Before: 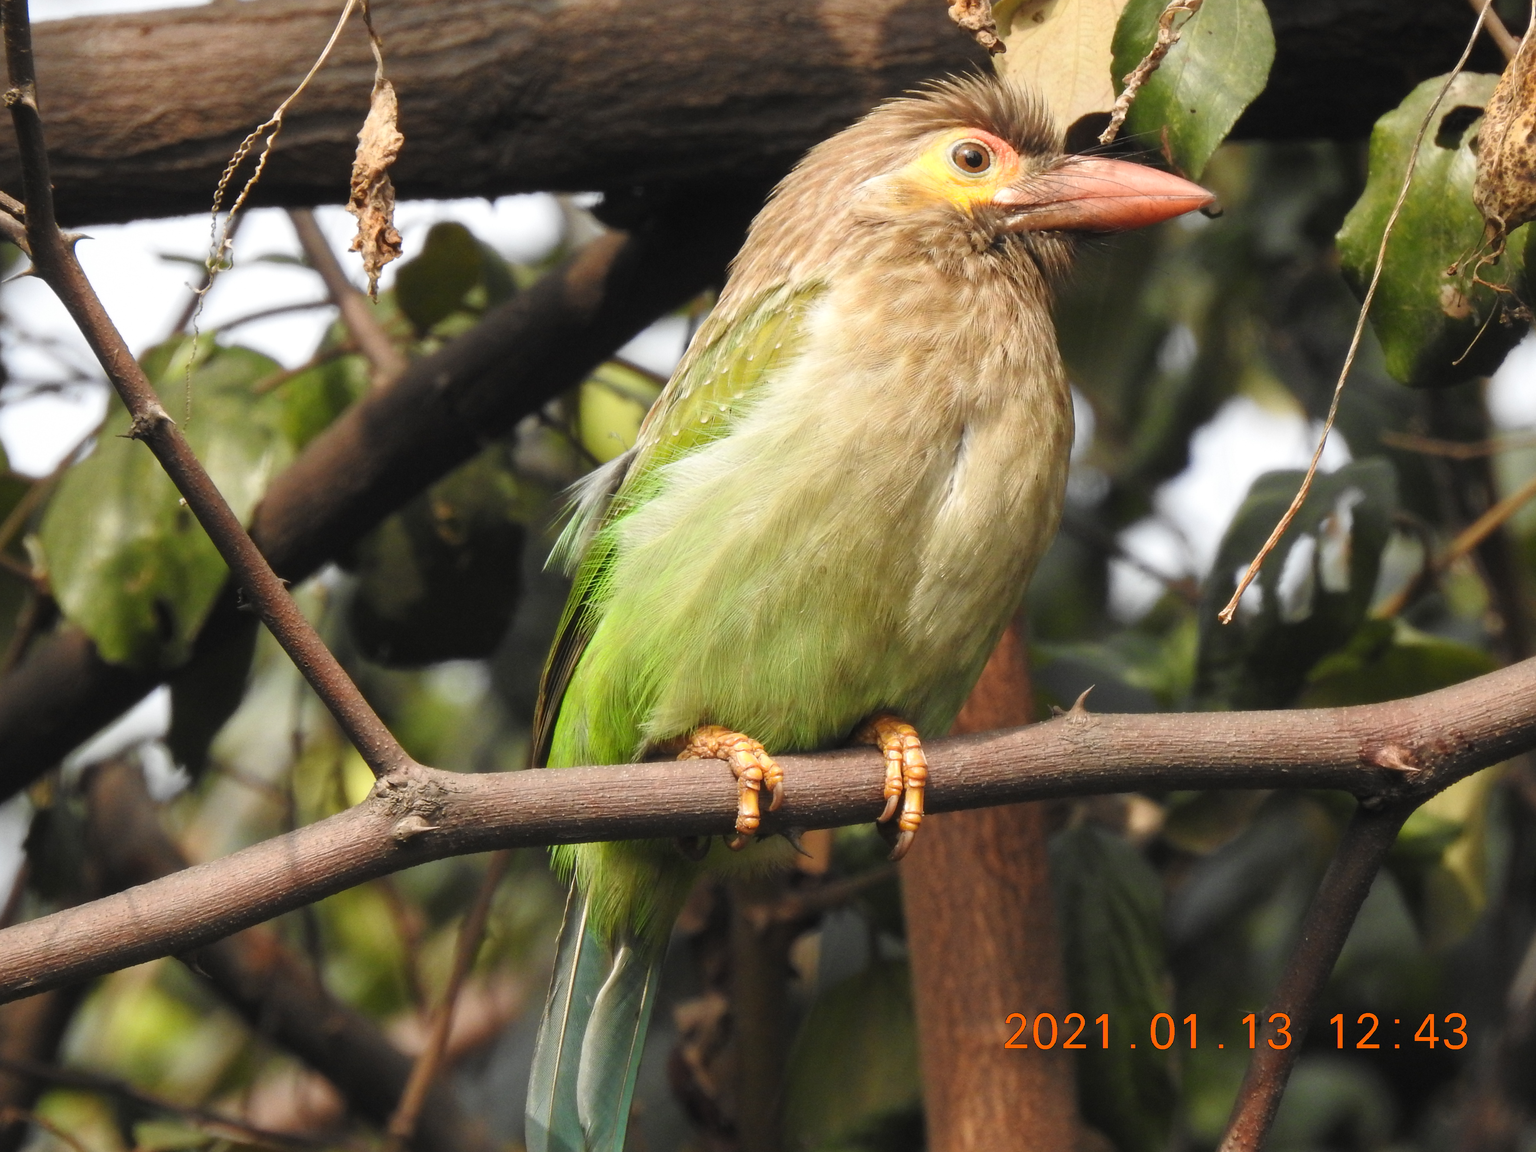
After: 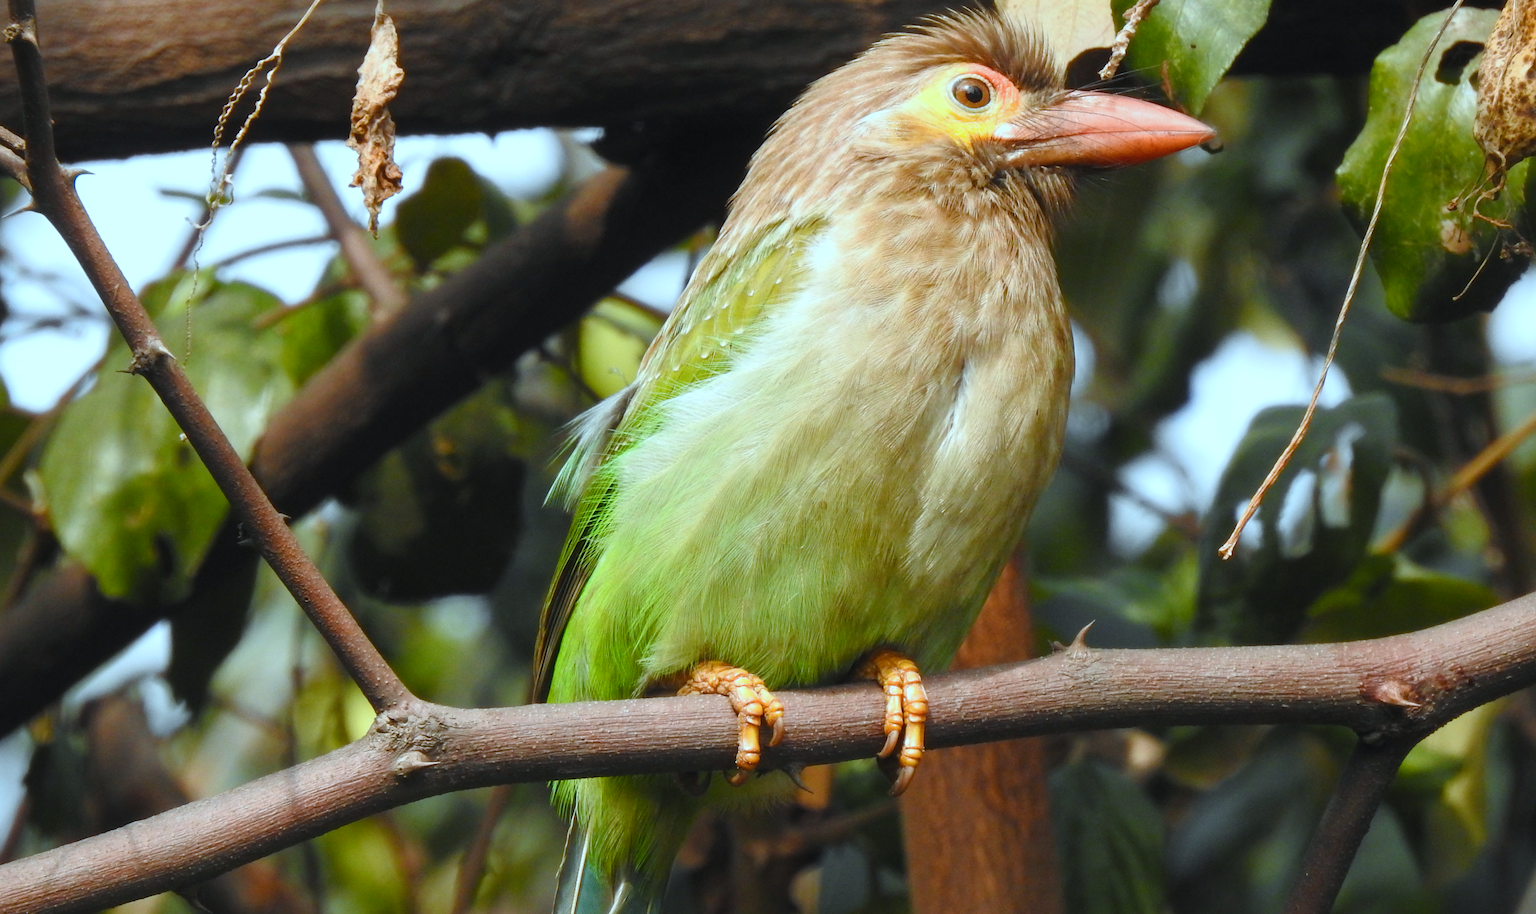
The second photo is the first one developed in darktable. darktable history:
color correction: highlights a* -10.69, highlights b* -19.19
crop and rotate: top 5.667%, bottom 14.937%
color balance rgb: perceptual saturation grading › global saturation 35%, perceptual saturation grading › highlights -25%, perceptual saturation grading › shadows 25%, global vibrance 10%
